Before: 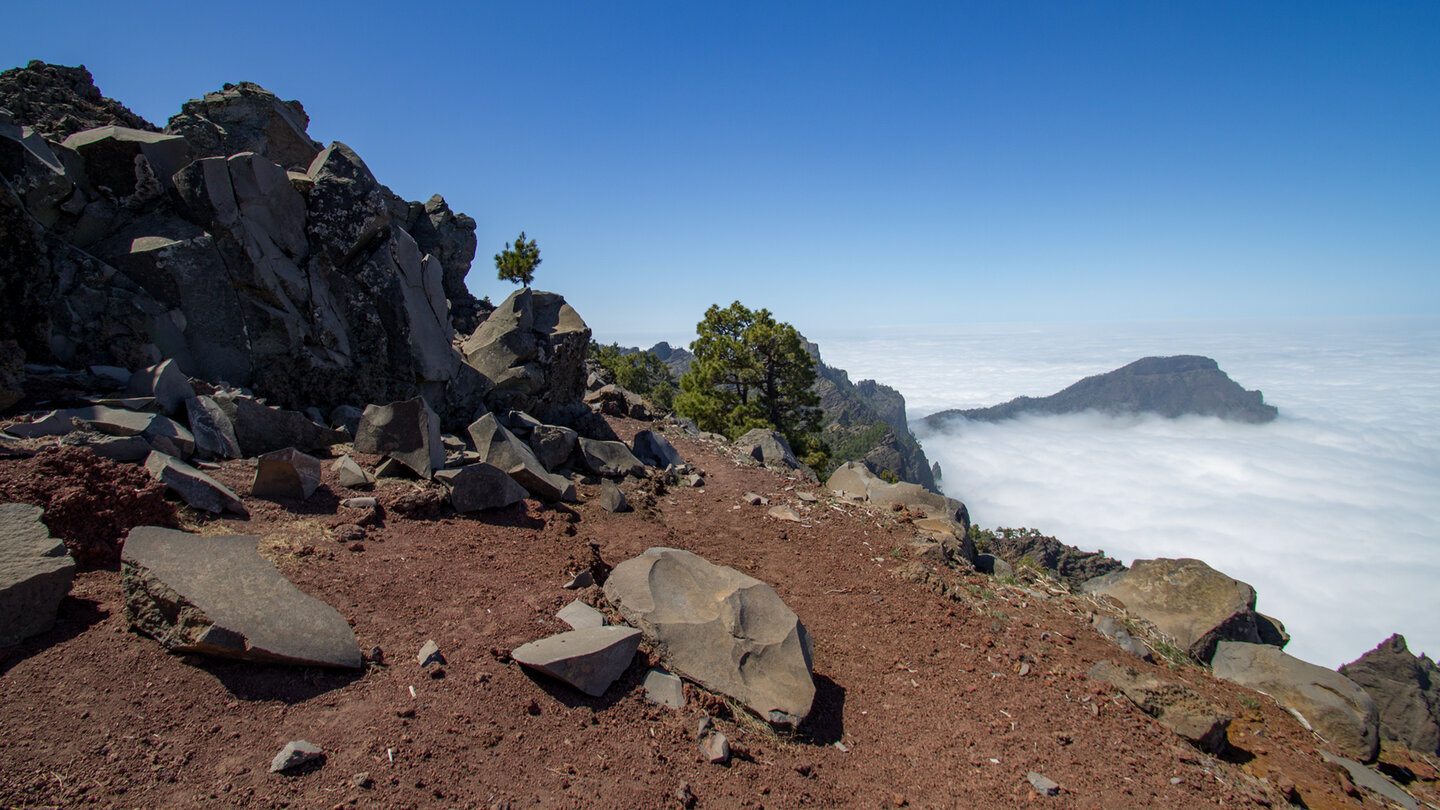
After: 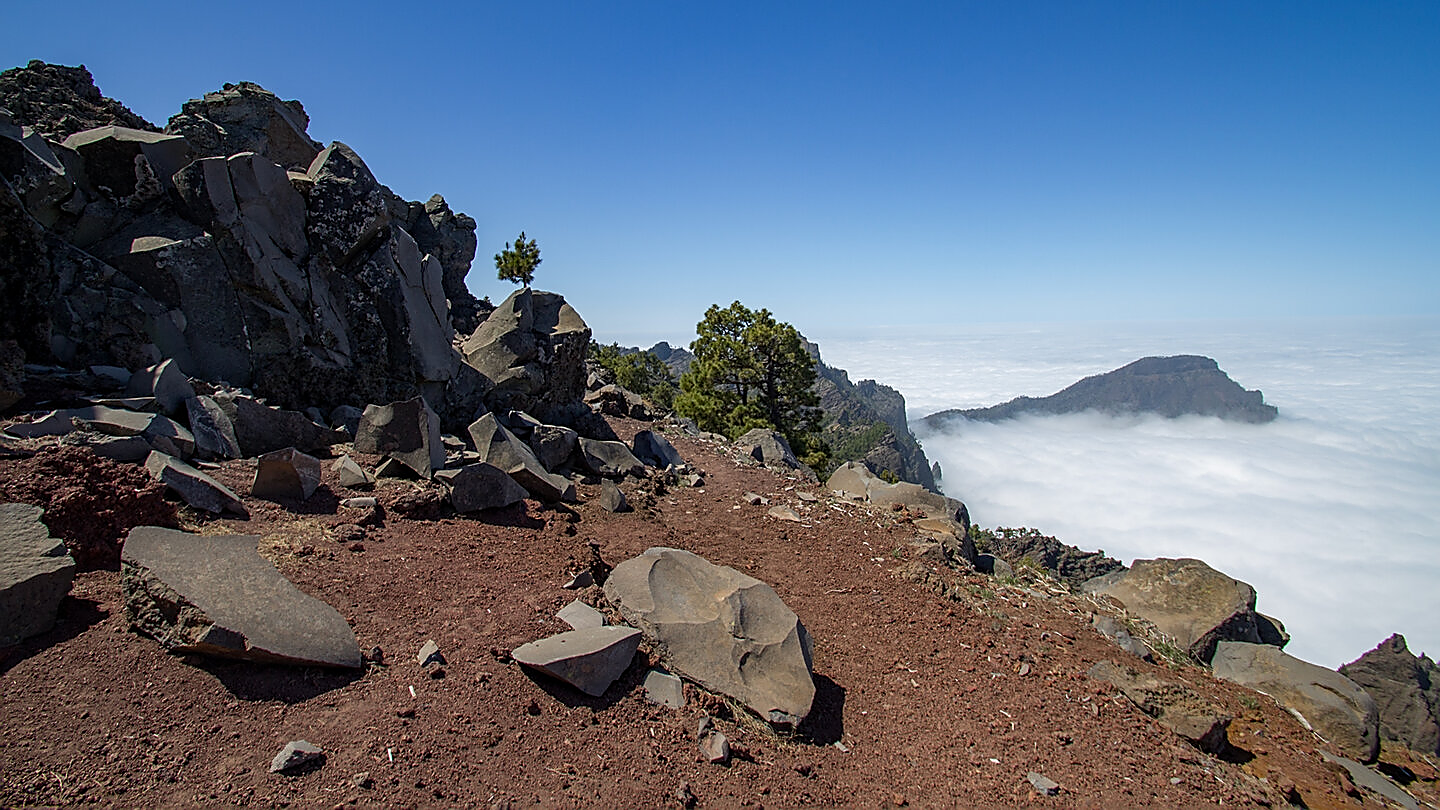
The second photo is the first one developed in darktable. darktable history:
sharpen: radius 1.396, amount 1.261, threshold 0.645
